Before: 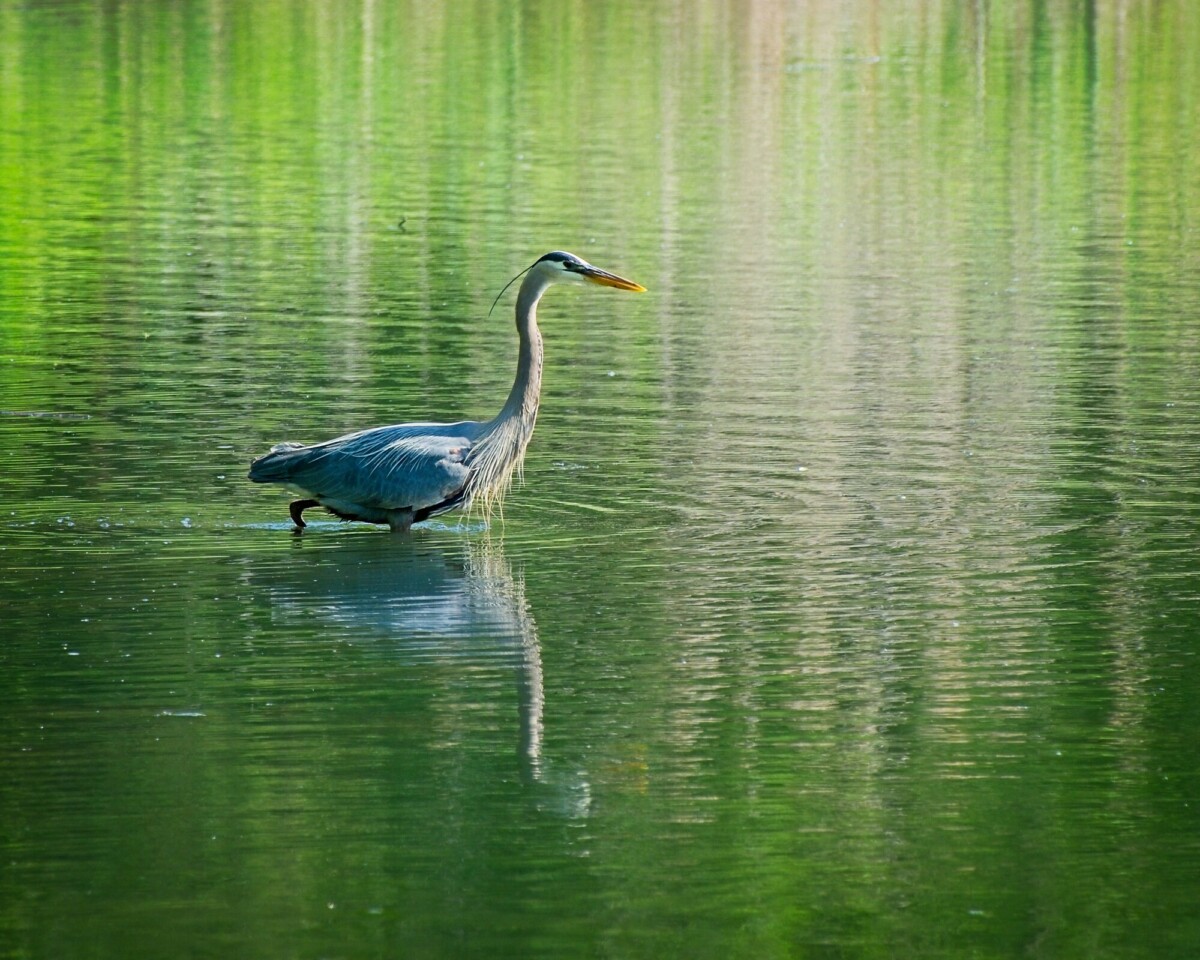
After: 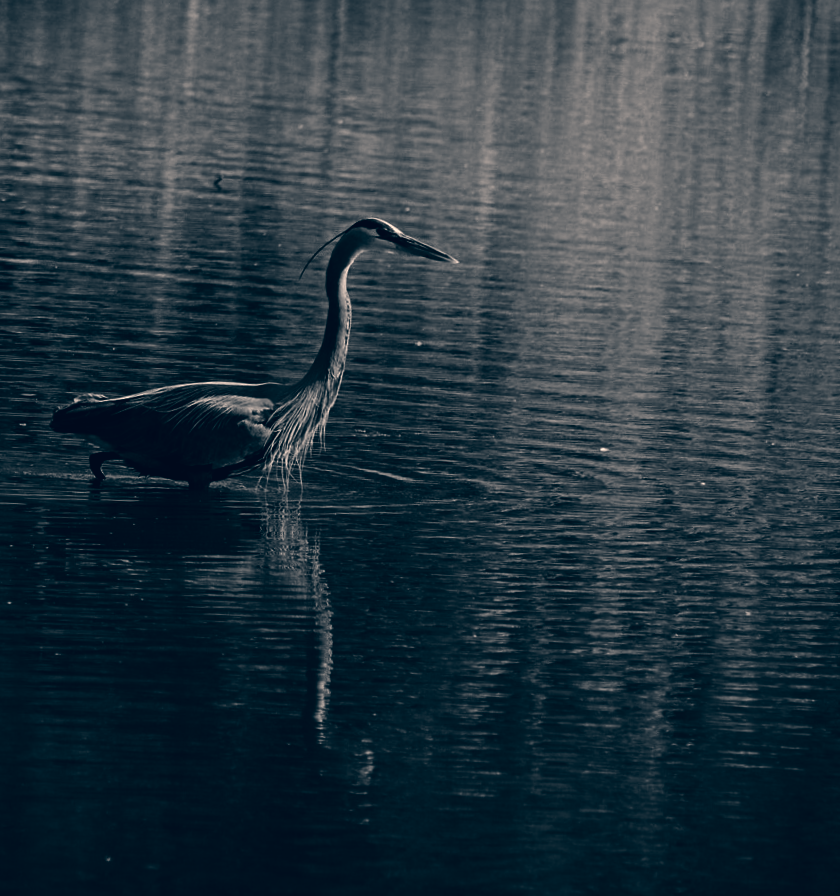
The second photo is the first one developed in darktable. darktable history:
color correction: highlights a* 10.32, highlights b* 14.66, shadows a* -9.59, shadows b* -15.02
crop and rotate: angle -3.27°, left 14.277%, top 0.028%, right 10.766%, bottom 0.028%
contrast brightness saturation: contrast 0.02, brightness -1, saturation -1
